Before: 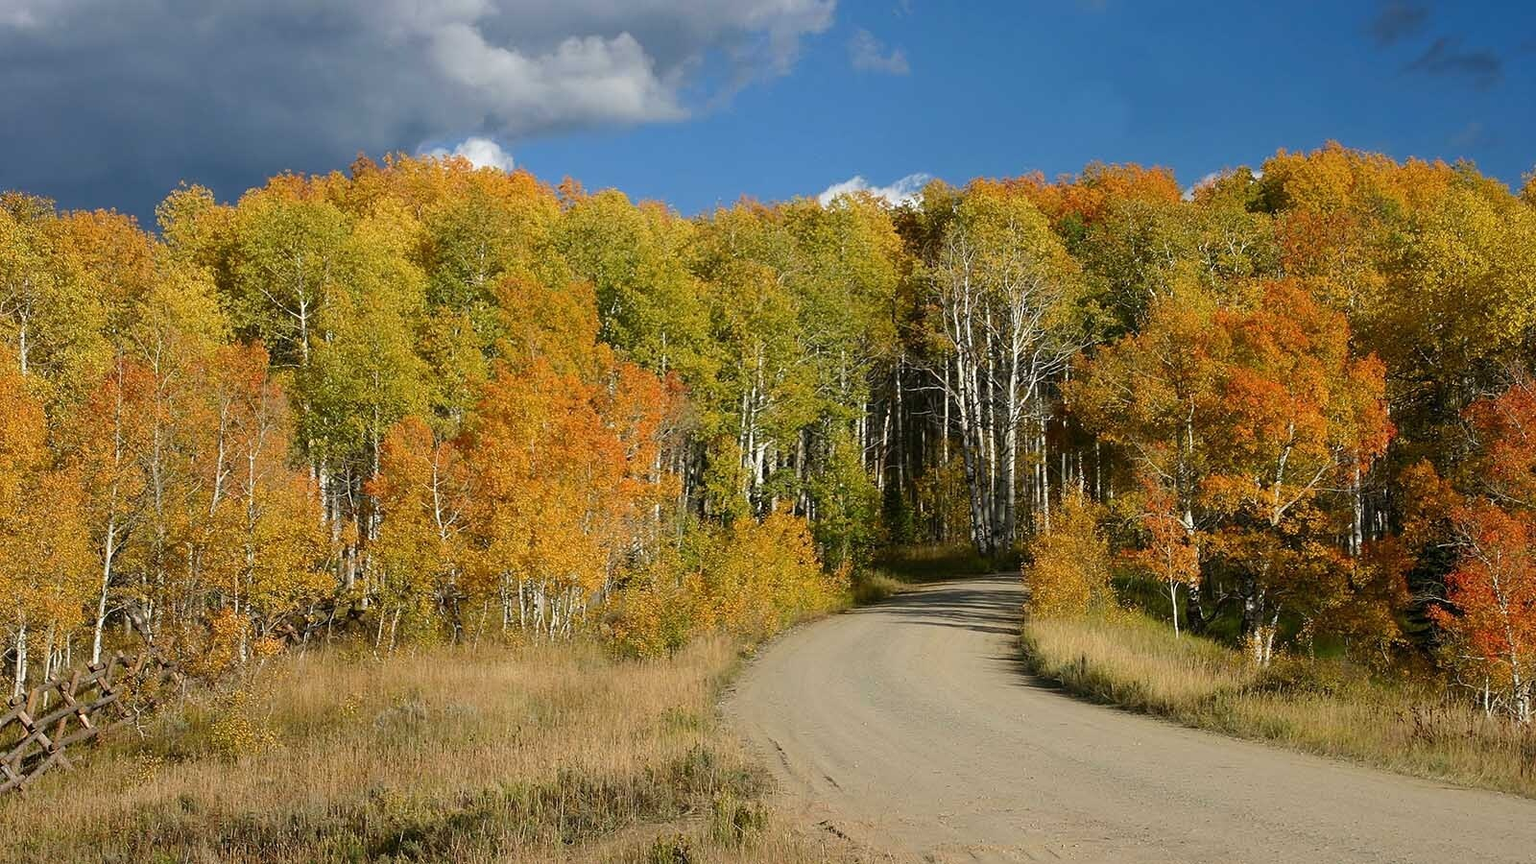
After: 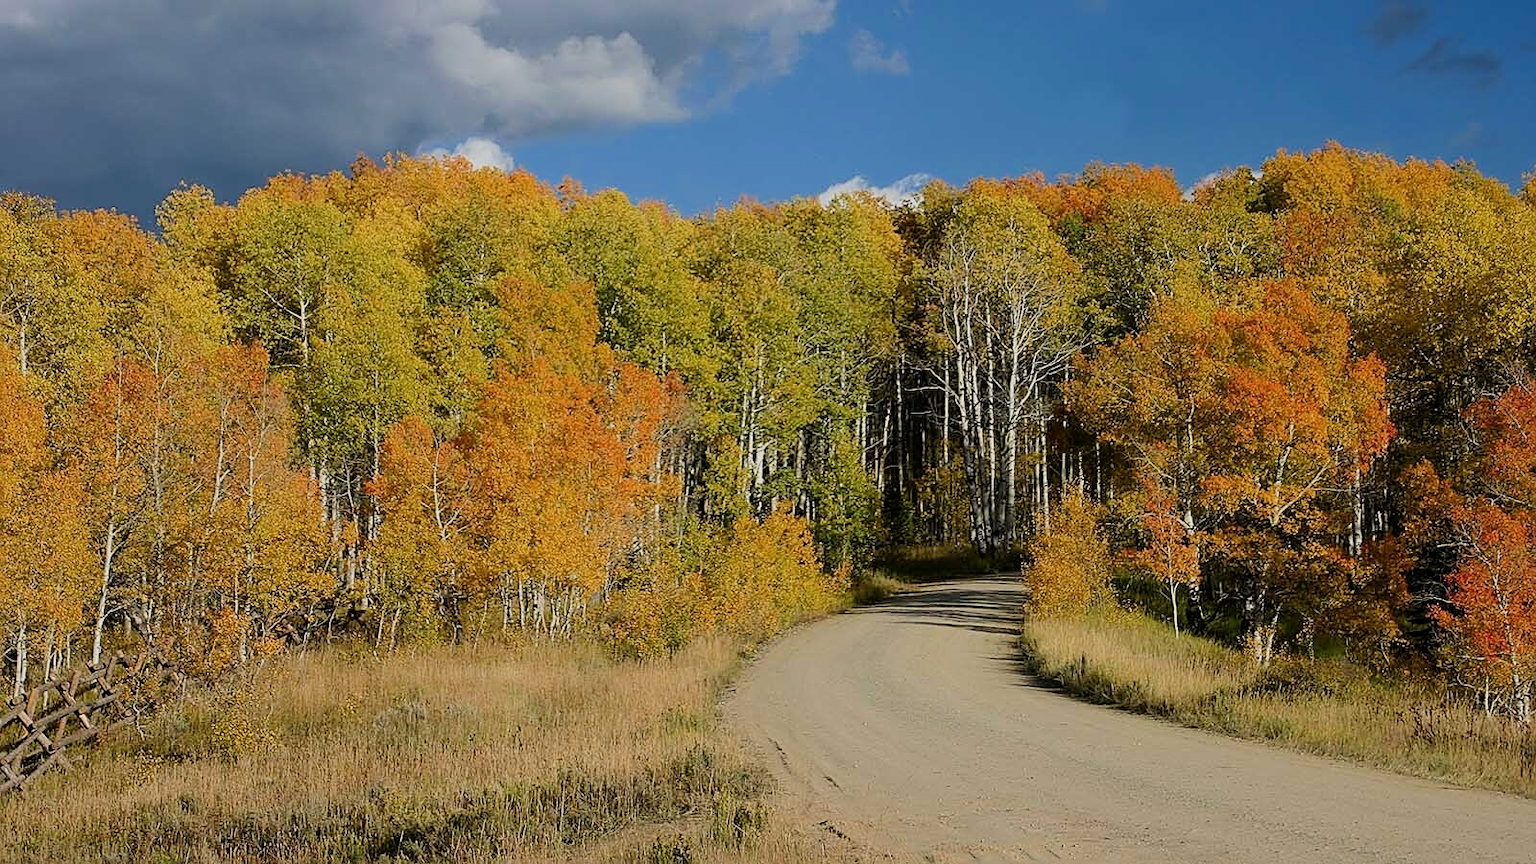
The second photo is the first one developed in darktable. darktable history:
filmic rgb: black relative exposure -16 EV, white relative exposure 6.87 EV, threshold 3.01 EV, hardness 4.67, color science v6 (2022), enable highlight reconstruction true
sharpen: on, module defaults
